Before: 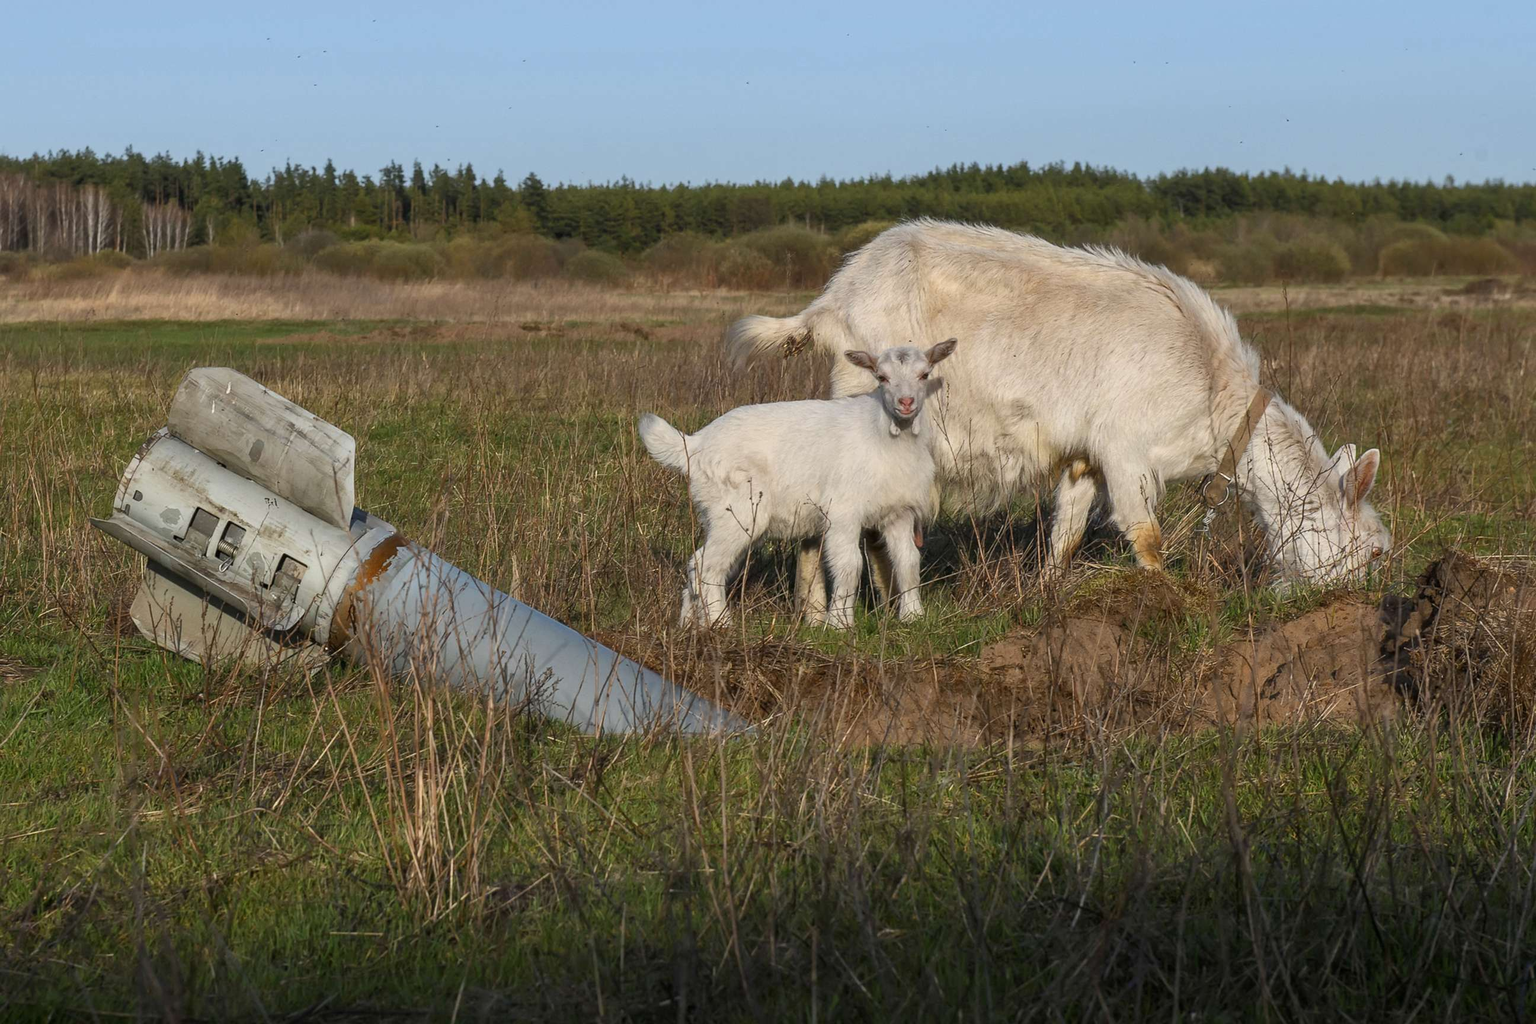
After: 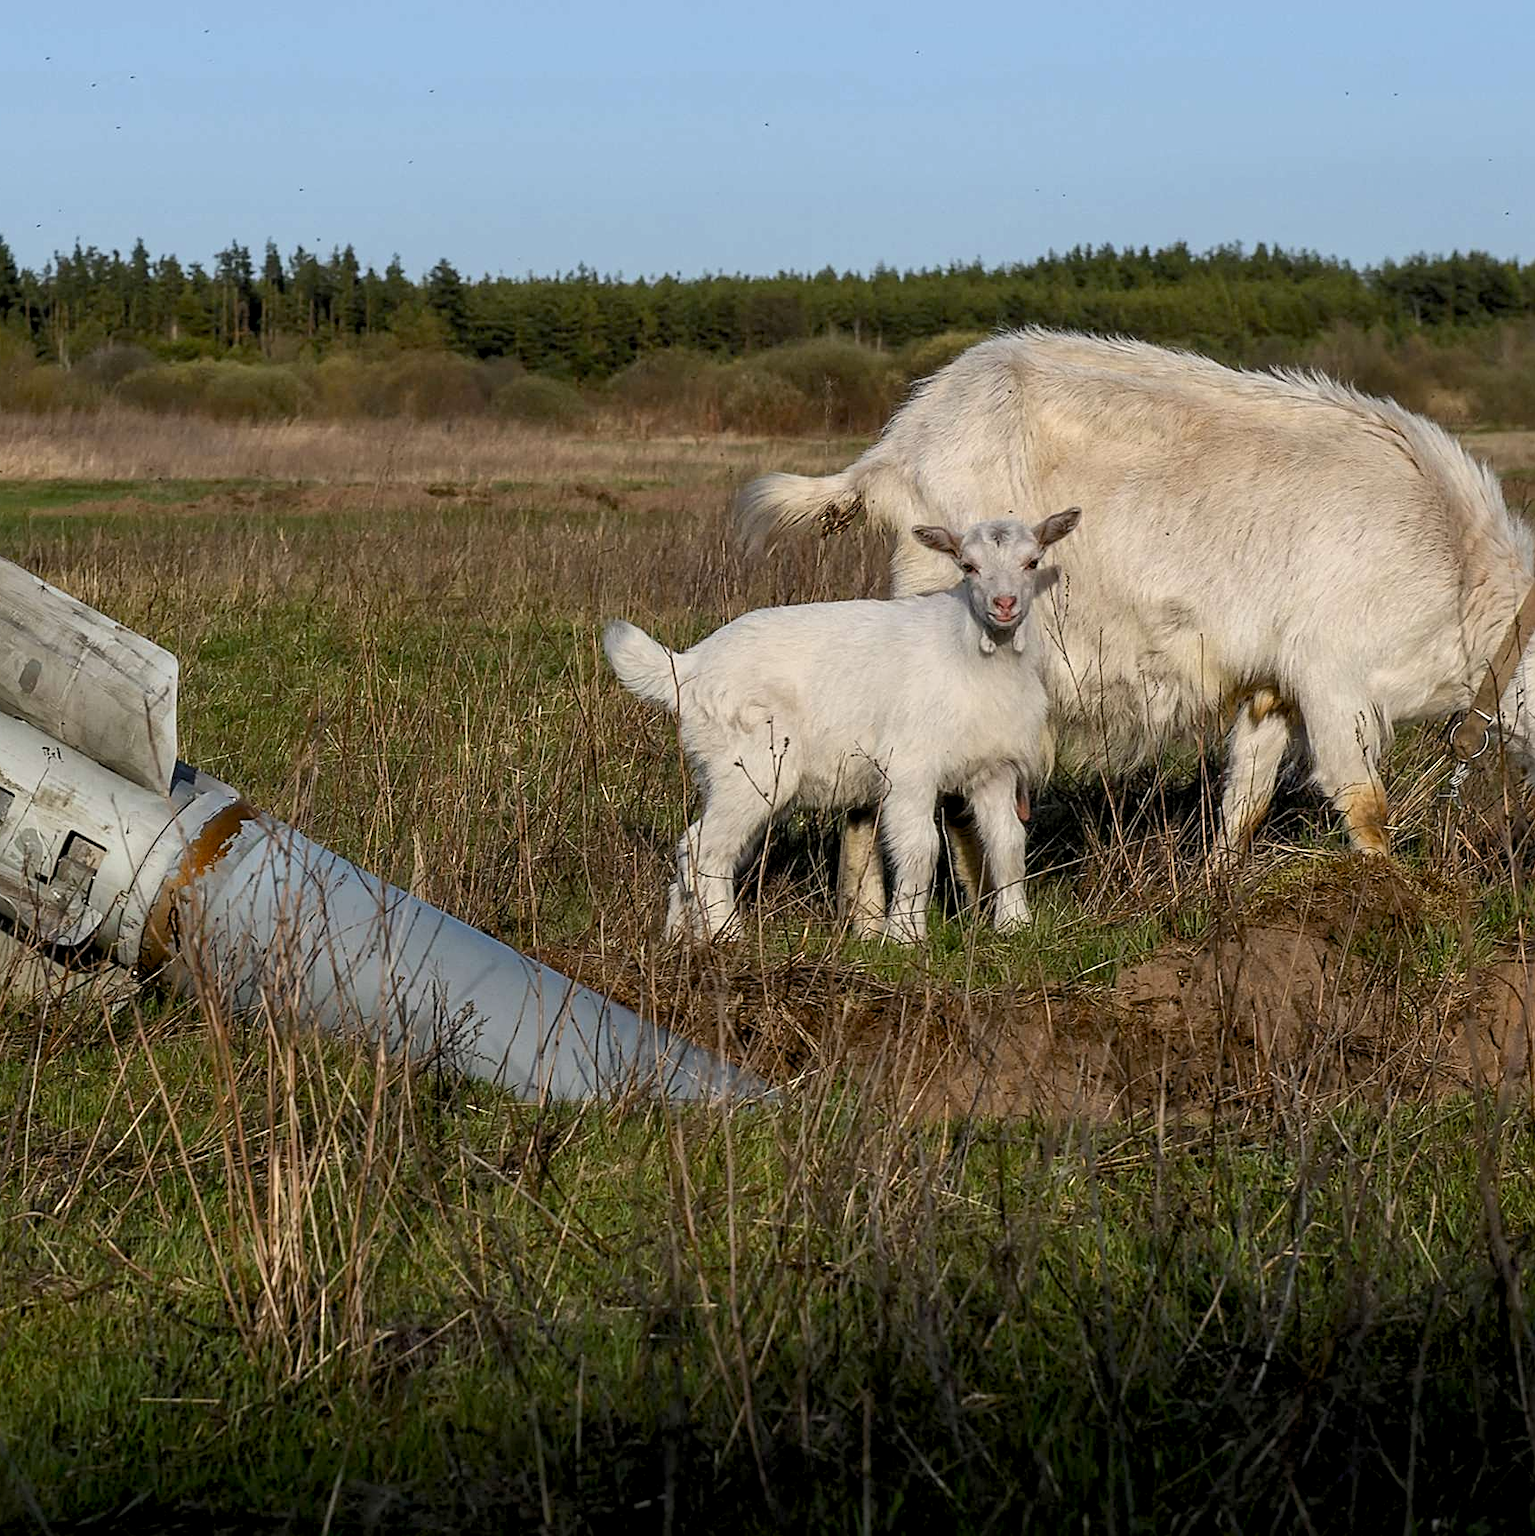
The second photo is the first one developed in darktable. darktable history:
crop: left 15.419%, right 17.914%
levels: levels [0.026, 0.507, 0.987]
exposure: black level correction 0.01, exposure 0.011 EV, compensate highlight preservation false
sharpen: on, module defaults
